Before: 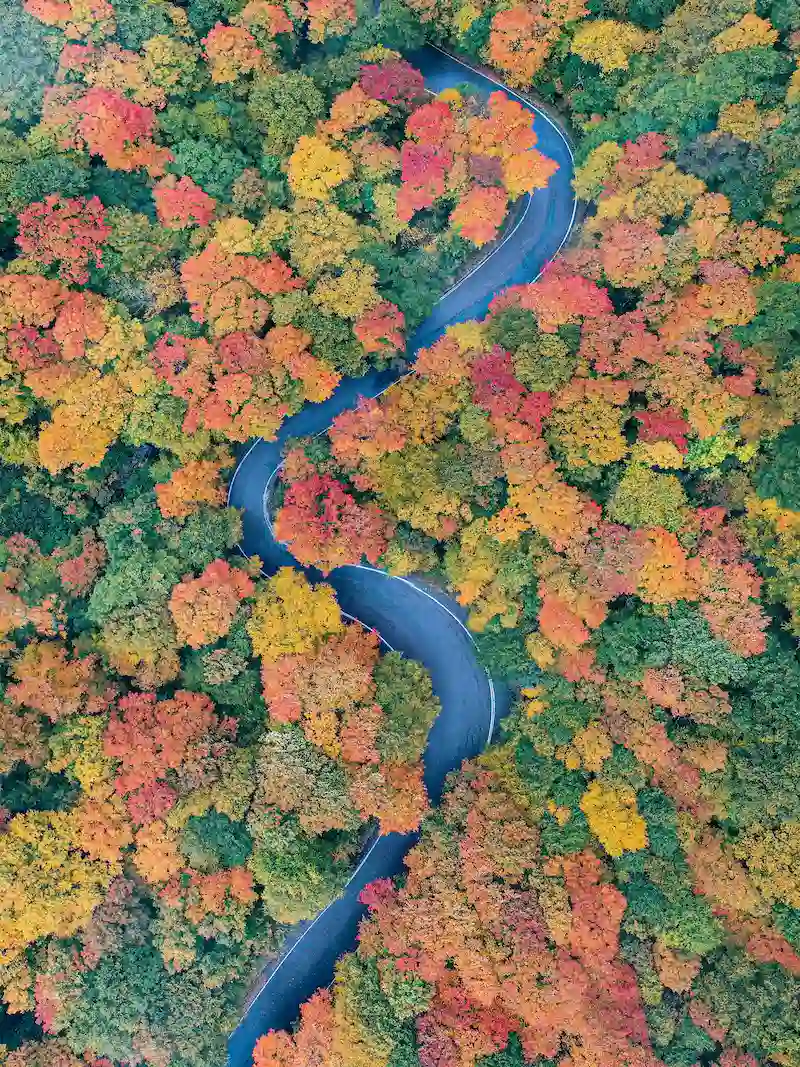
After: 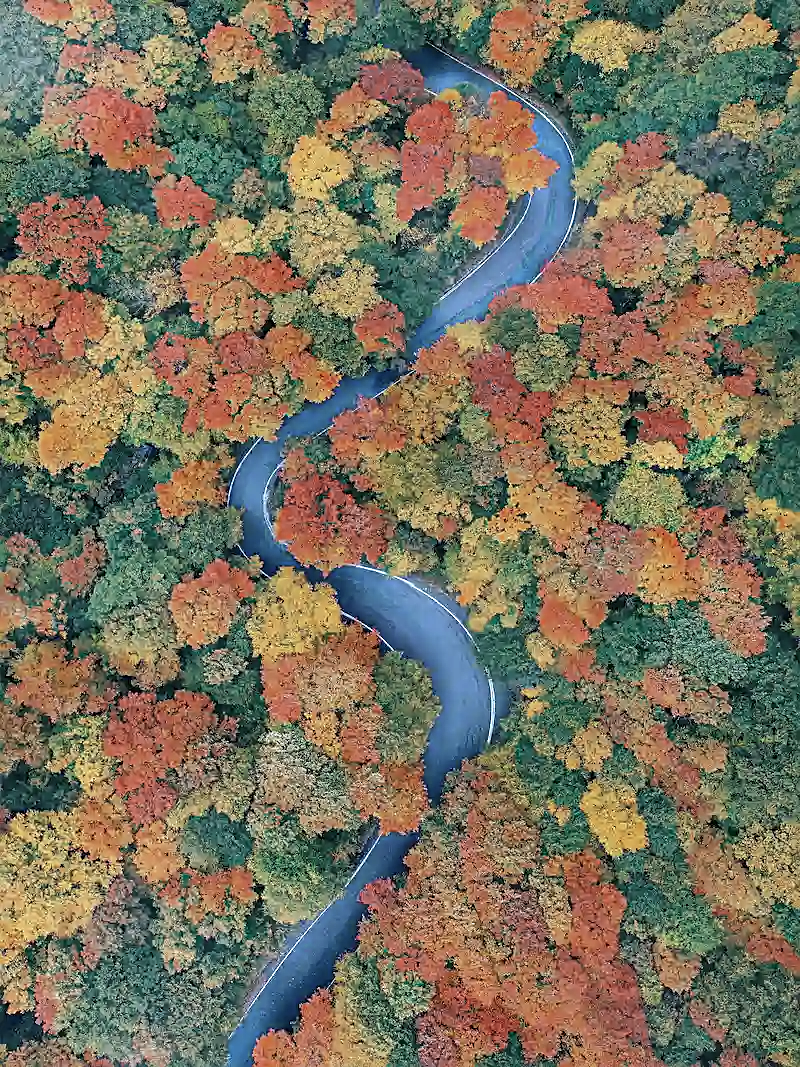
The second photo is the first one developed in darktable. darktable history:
sharpen: on, module defaults
color zones: curves: ch0 [(0, 0.5) (0.125, 0.4) (0.25, 0.5) (0.375, 0.4) (0.5, 0.4) (0.625, 0.6) (0.75, 0.6) (0.875, 0.5)]; ch1 [(0, 0.35) (0.125, 0.45) (0.25, 0.35) (0.375, 0.35) (0.5, 0.35) (0.625, 0.35) (0.75, 0.45) (0.875, 0.35)]; ch2 [(0, 0.6) (0.125, 0.5) (0.25, 0.5) (0.375, 0.6) (0.5, 0.6) (0.625, 0.5) (0.75, 0.5) (0.875, 0.5)]
